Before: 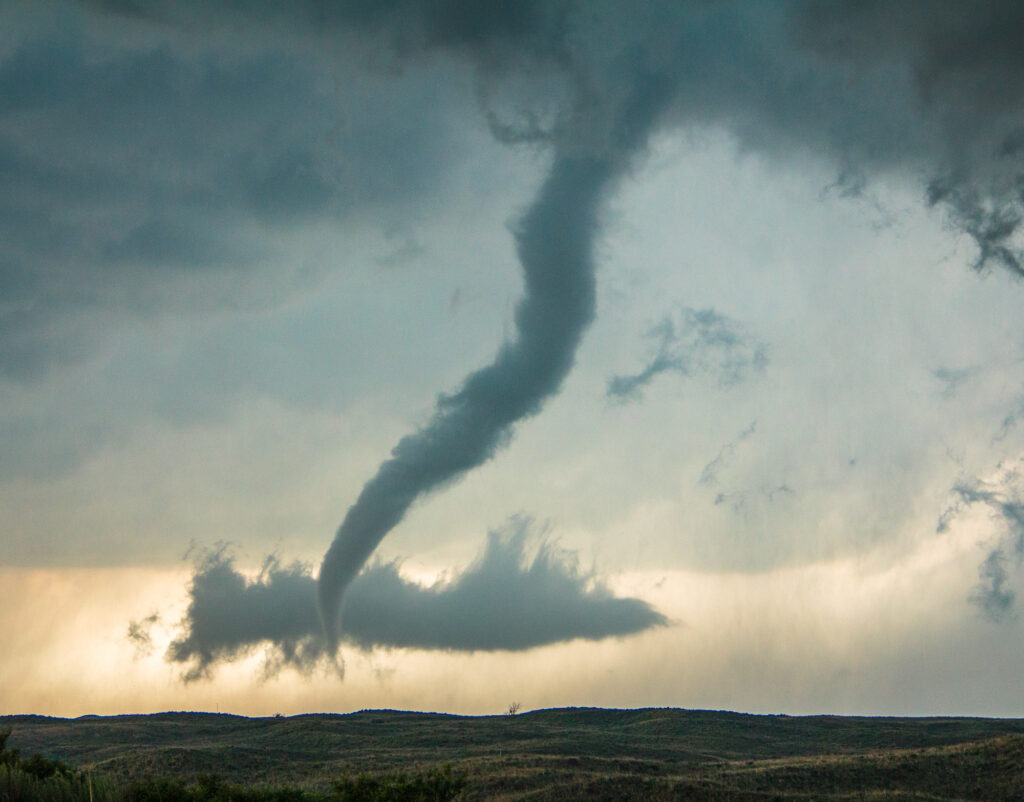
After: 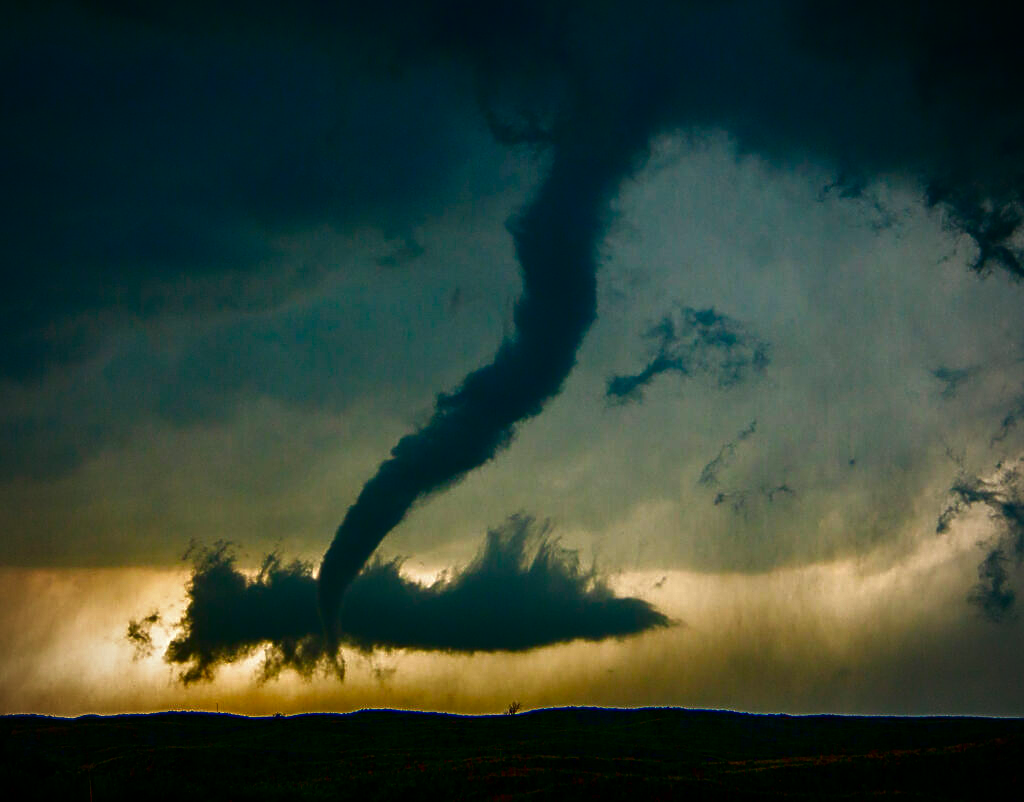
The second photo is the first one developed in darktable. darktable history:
vignetting: fall-off radius 60.92%
sharpen: on, module defaults
contrast brightness saturation: brightness -1, saturation 1
tone curve: curves: ch0 [(0, 0) (0.003, 0.003) (0.011, 0.011) (0.025, 0.025) (0.044, 0.045) (0.069, 0.07) (0.1, 0.101) (0.136, 0.138) (0.177, 0.18) (0.224, 0.228) (0.277, 0.281) (0.335, 0.34) (0.399, 0.405) (0.468, 0.475) (0.543, 0.551) (0.623, 0.633) (0.709, 0.72) (0.801, 0.813) (0.898, 0.907) (1, 1)], preserve colors none
